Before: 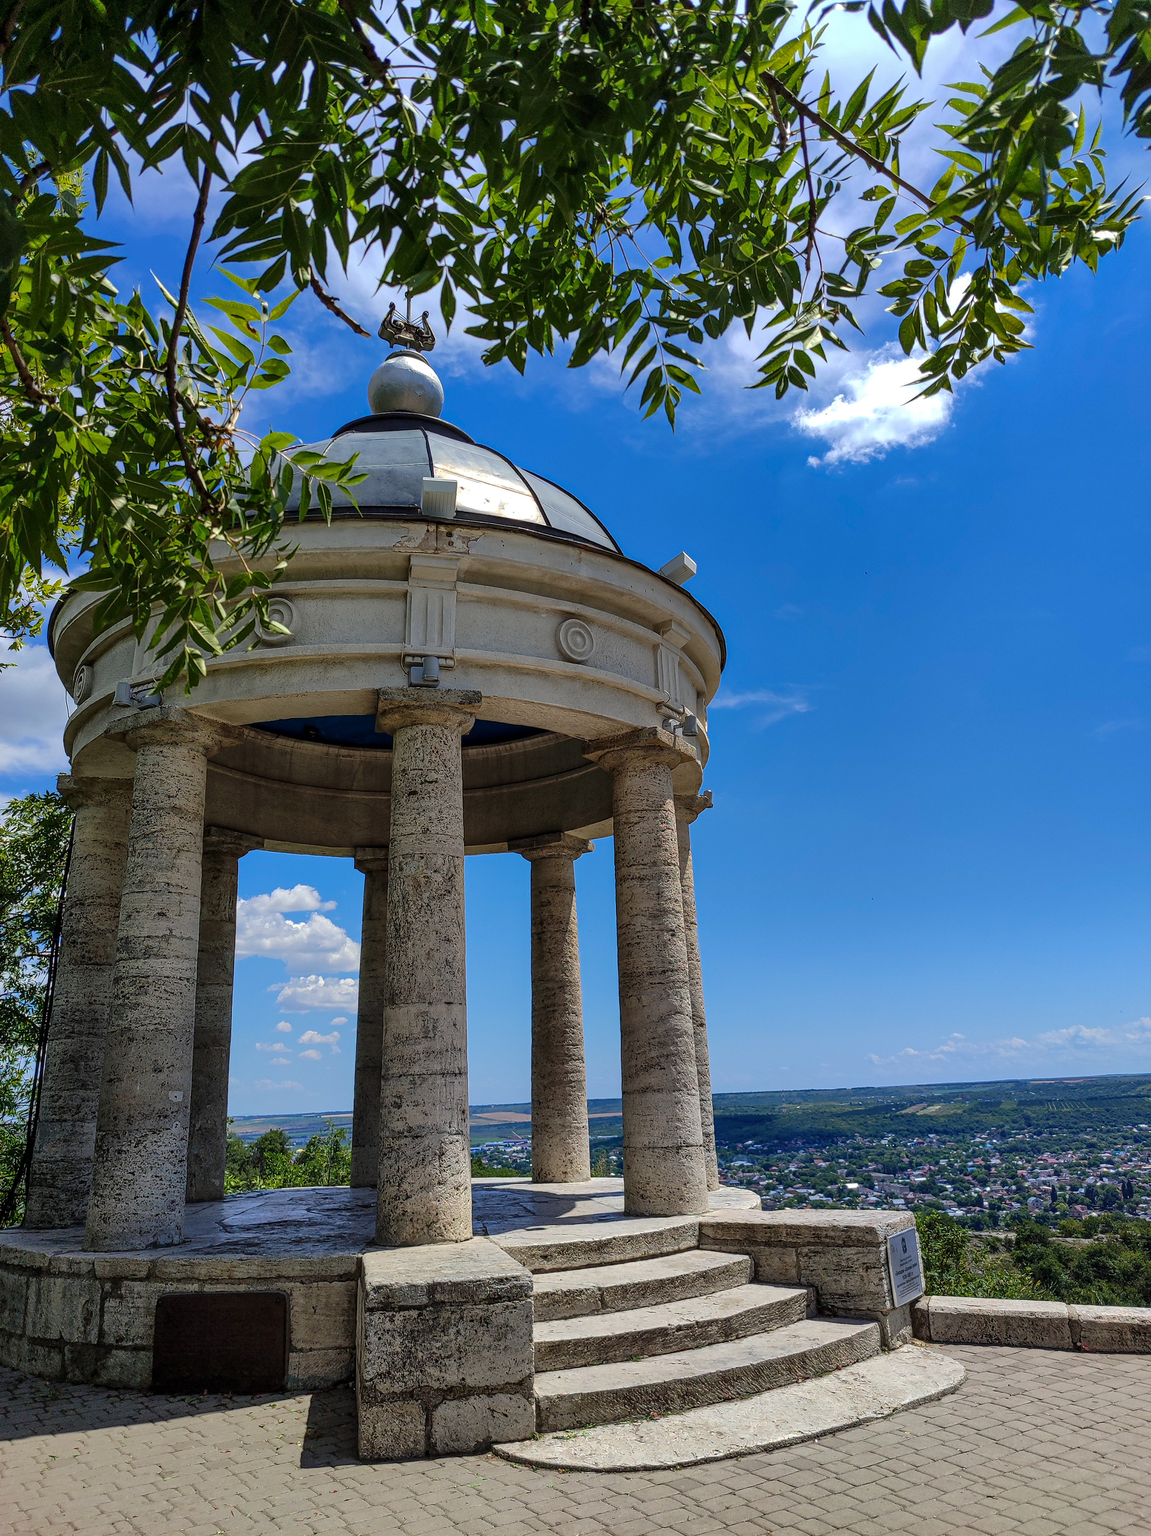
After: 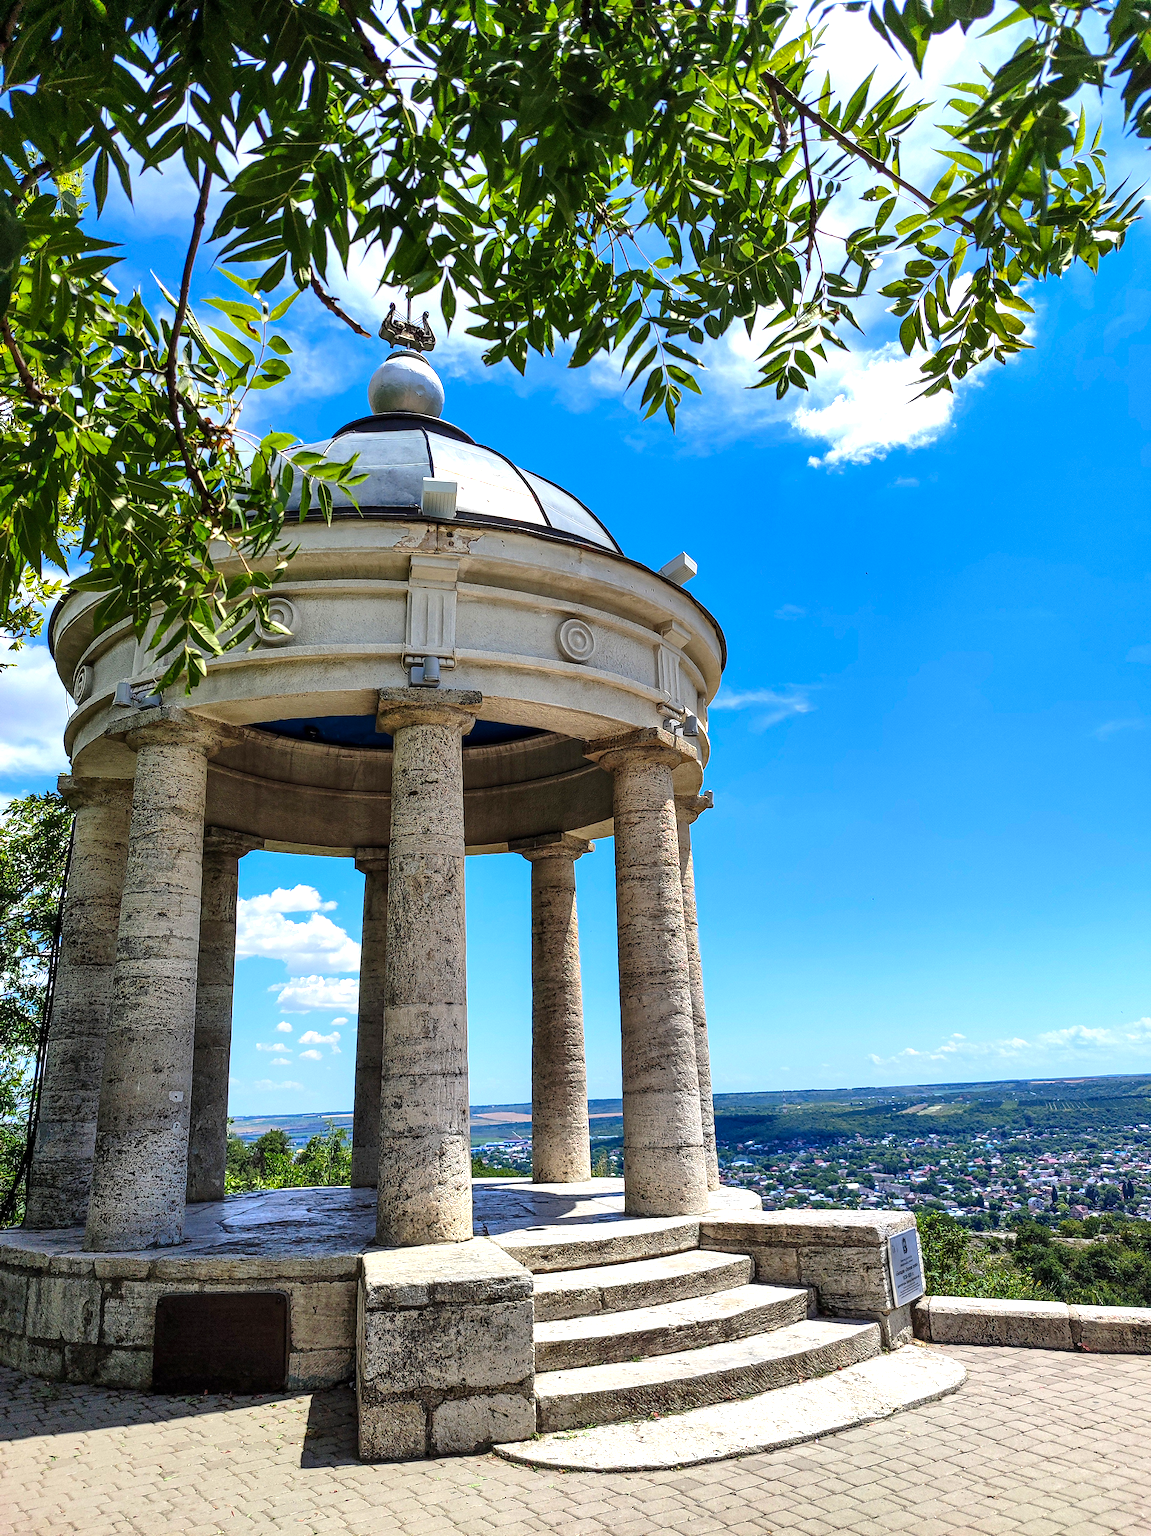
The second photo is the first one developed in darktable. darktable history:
levels: black 0.095%, levels [0, 0.374, 0.749]
